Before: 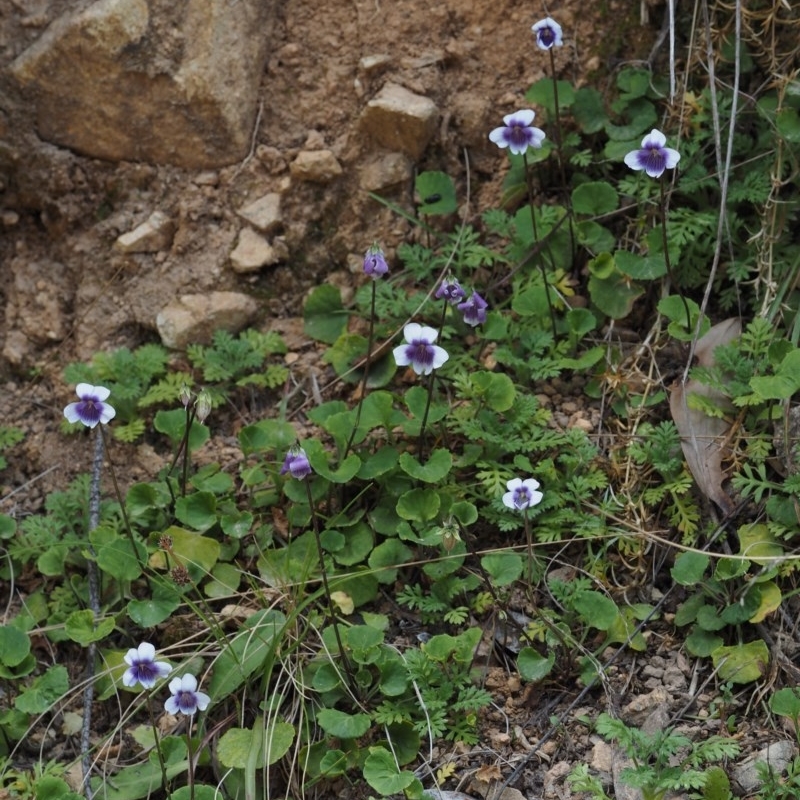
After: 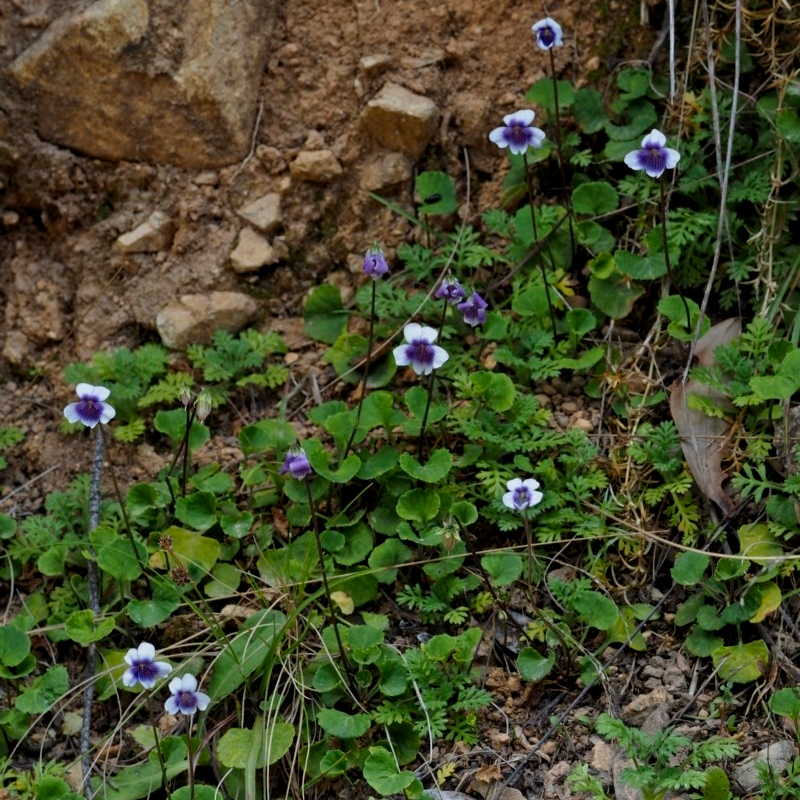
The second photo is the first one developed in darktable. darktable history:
tone equalizer: -8 EV 0.25 EV, -7 EV 0.417 EV, -6 EV 0.417 EV, -5 EV 0.25 EV, -3 EV -0.25 EV, -2 EV -0.417 EV, -1 EV -0.417 EV, +0 EV -0.25 EV, edges refinement/feathering 500, mask exposure compensation -1.57 EV, preserve details guided filter
color balance: lift [0.991, 1, 1, 1], gamma [0.996, 1, 1, 1], input saturation 98.52%, contrast 20.34%, output saturation 103.72%
